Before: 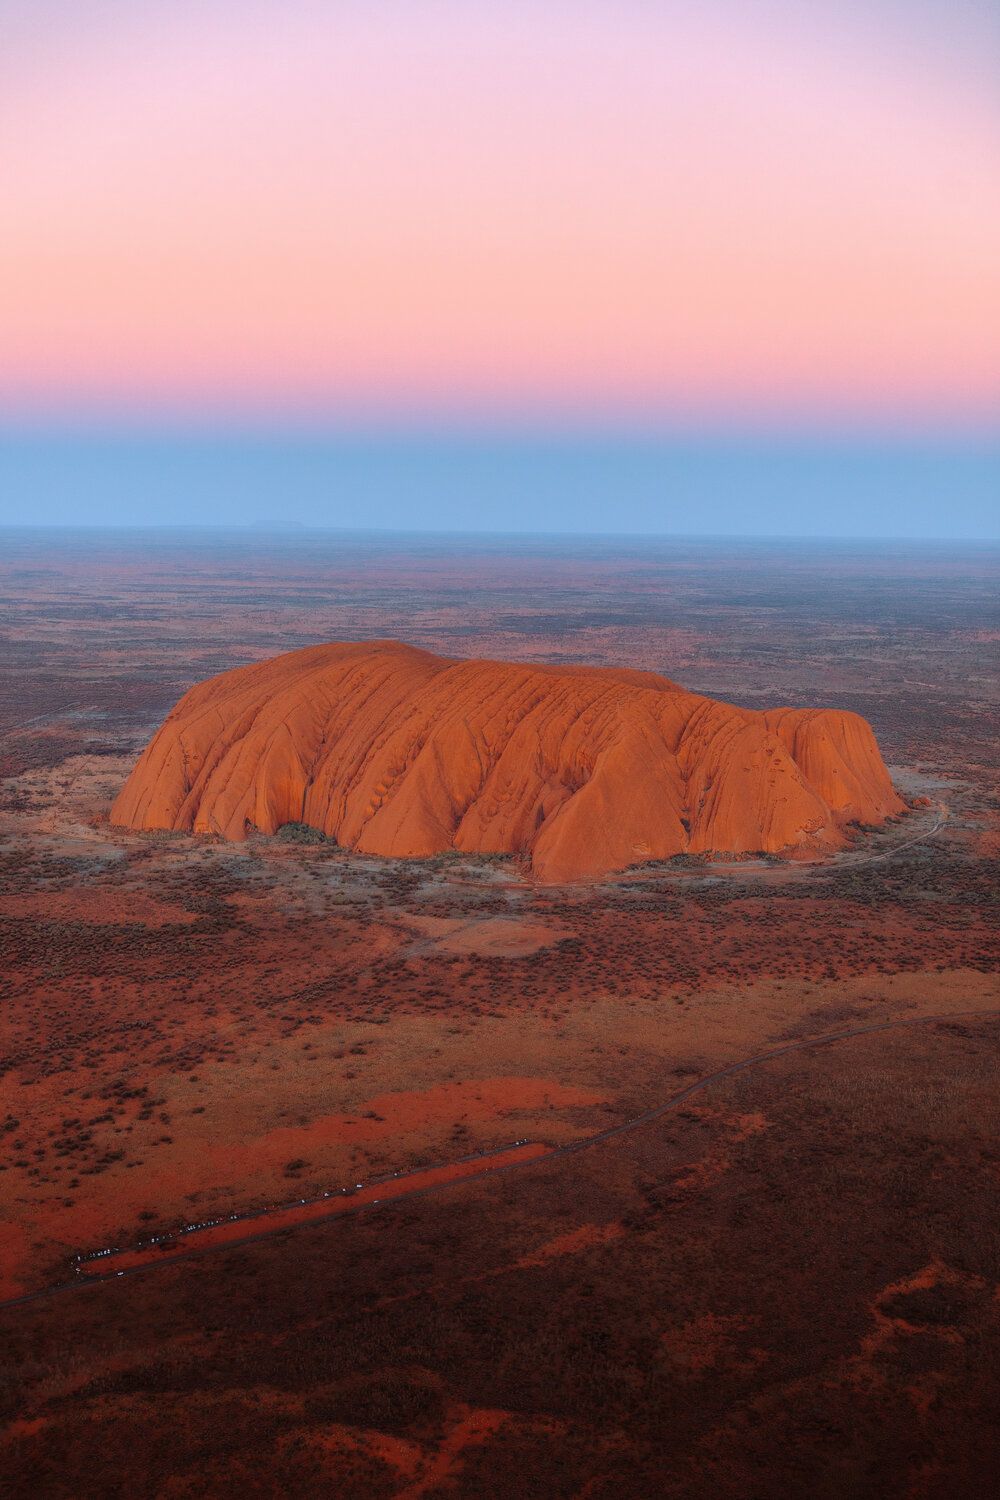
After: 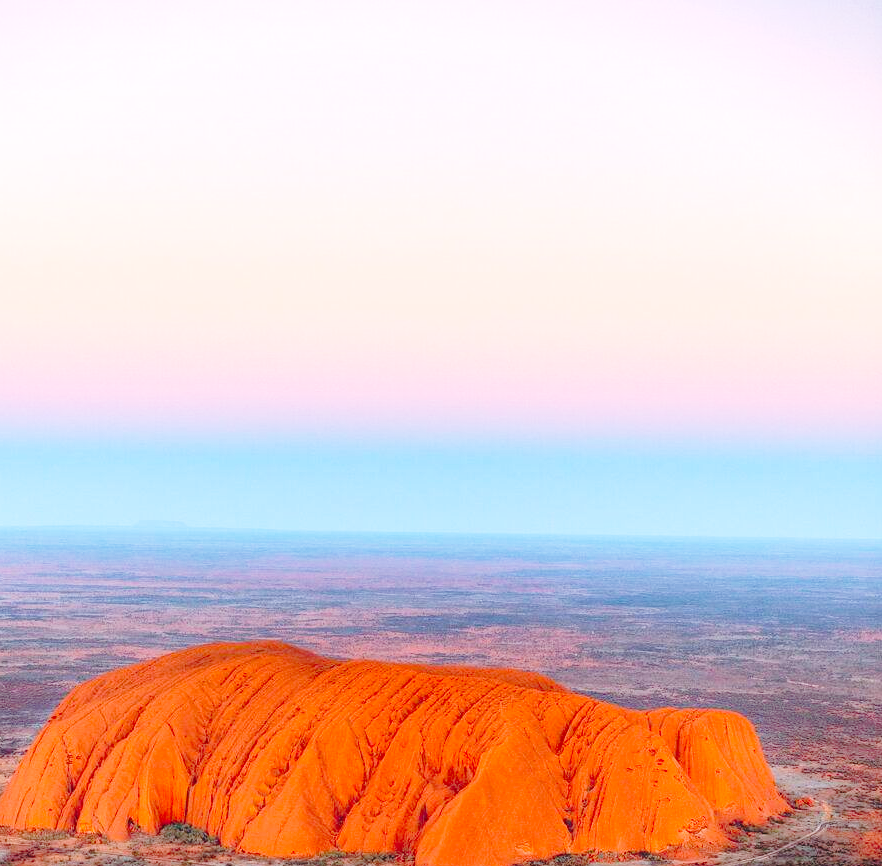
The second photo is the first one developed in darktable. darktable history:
base curve: curves: ch0 [(0, 0) (0.032, 0.037) (0.105, 0.228) (0.435, 0.76) (0.856, 0.983) (1, 1)], preserve colors none
crop and rotate: left 11.793%, bottom 42.227%
color correction: highlights b* 0.058, saturation 1.32
tone equalizer: -8 EV -0.455 EV, -7 EV -0.423 EV, -6 EV -0.352 EV, -5 EV -0.198 EV, -3 EV 0.2 EV, -2 EV 0.349 EV, -1 EV 0.378 EV, +0 EV 0.389 EV
shadows and highlights: soften with gaussian
